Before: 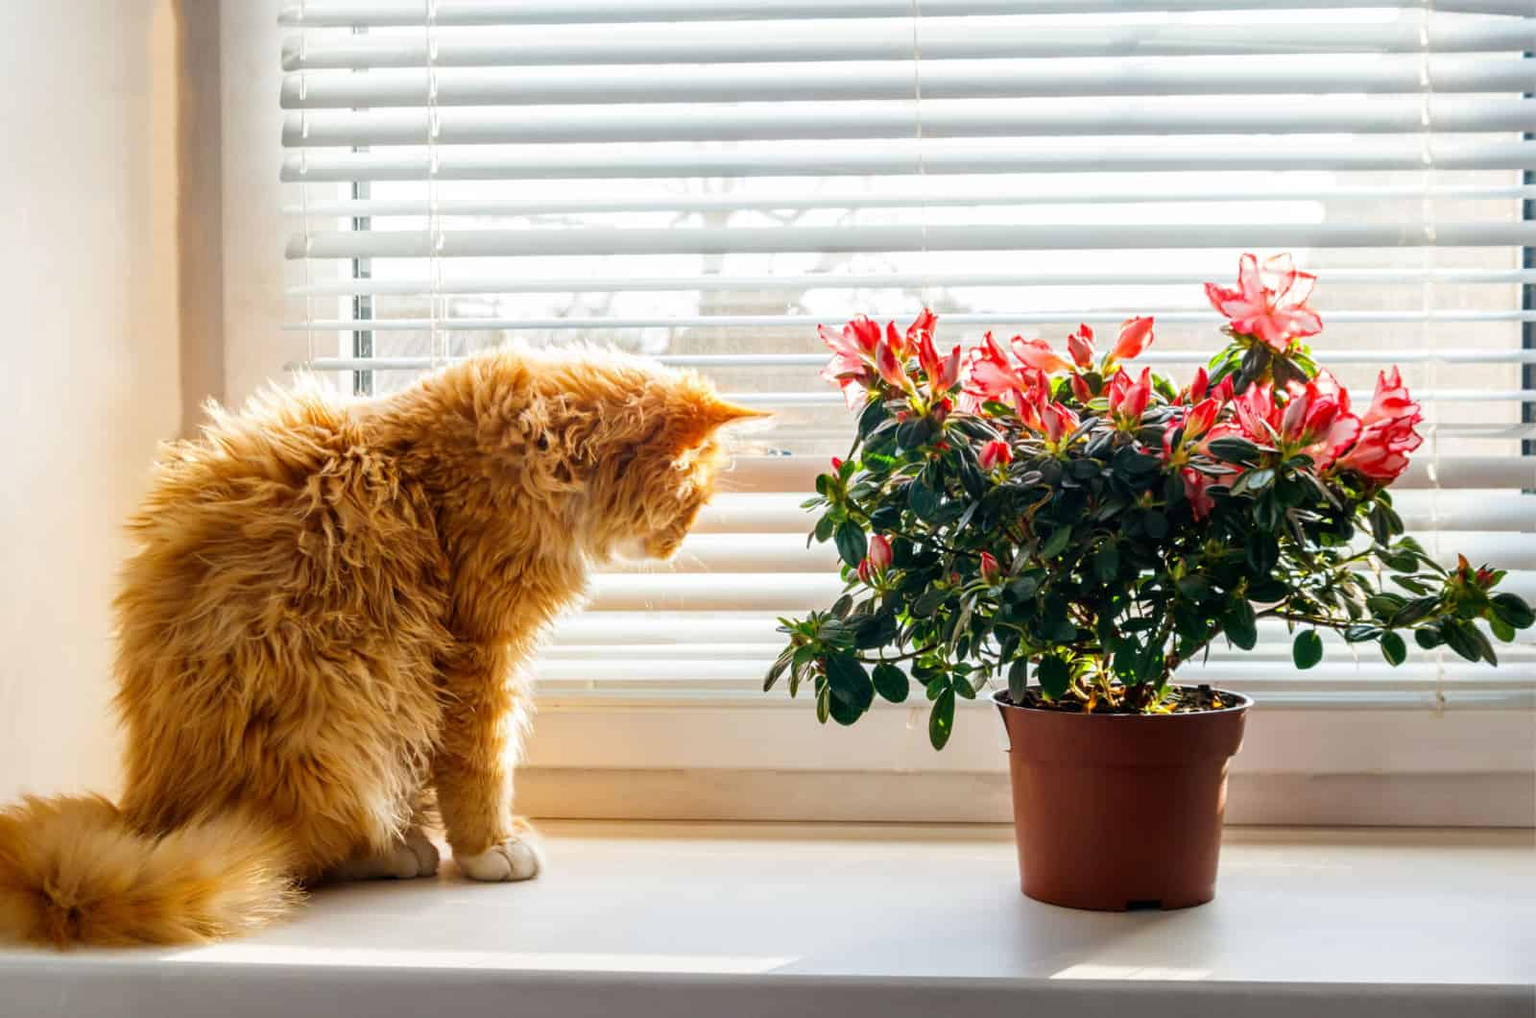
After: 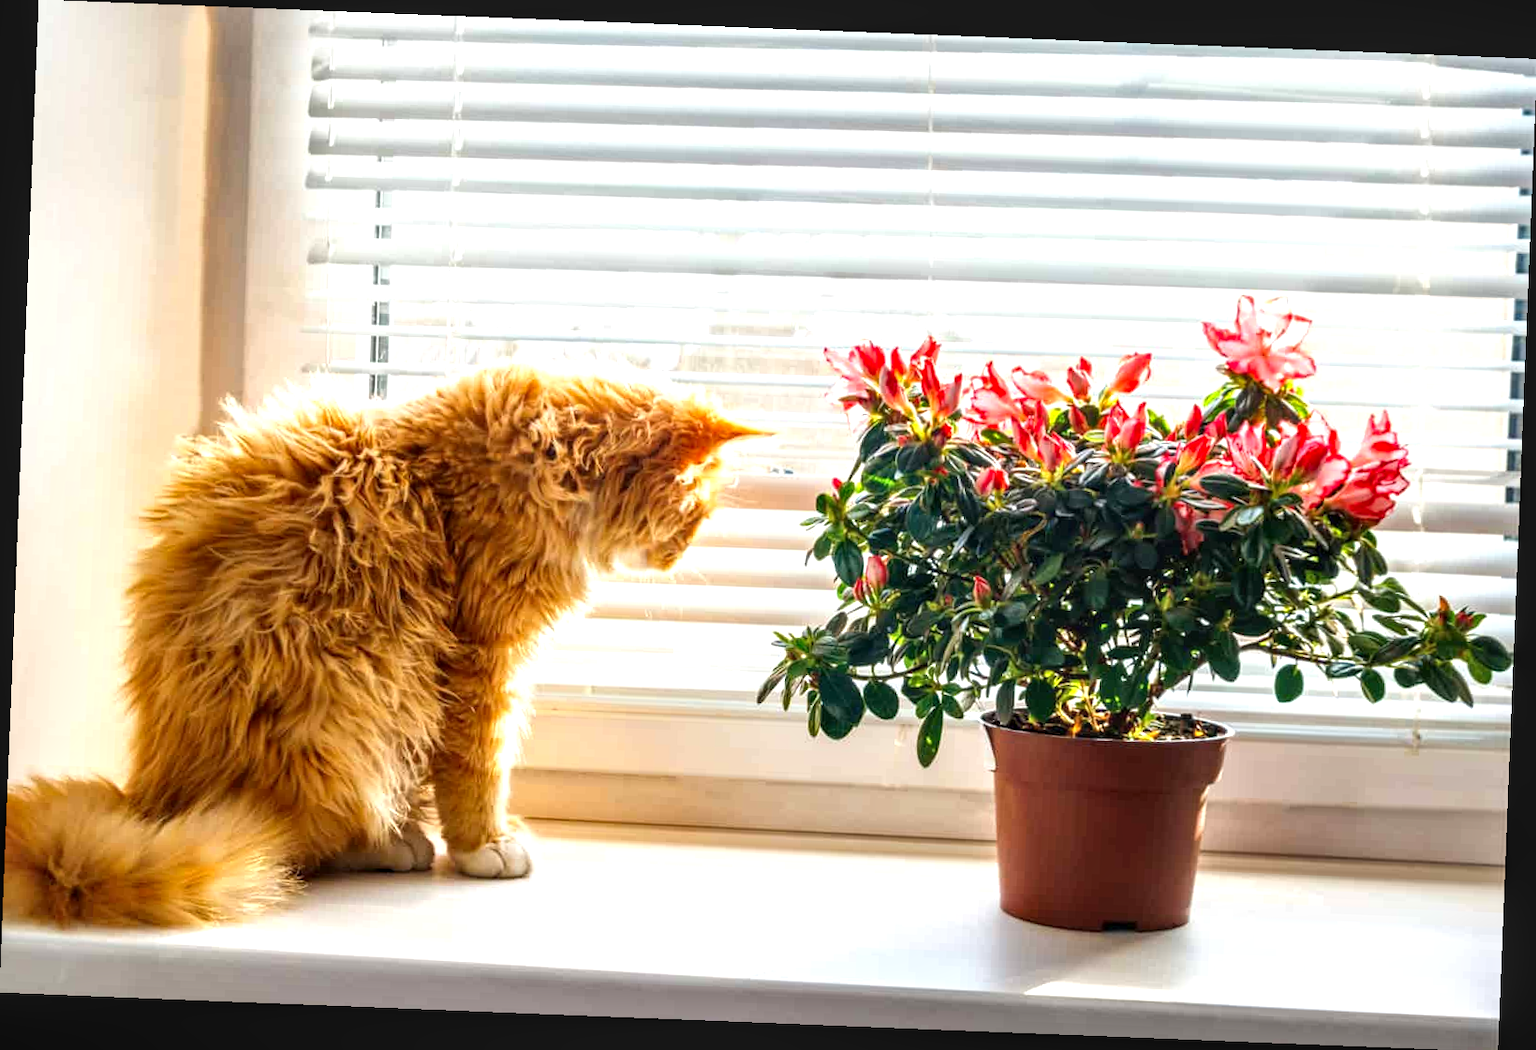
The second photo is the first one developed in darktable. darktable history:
local contrast: on, module defaults
rotate and perspective: rotation 2.27°, automatic cropping off
exposure: black level correction 0, exposure 0.68 EV, compensate exposure bias true, compensate highlight preservation false
